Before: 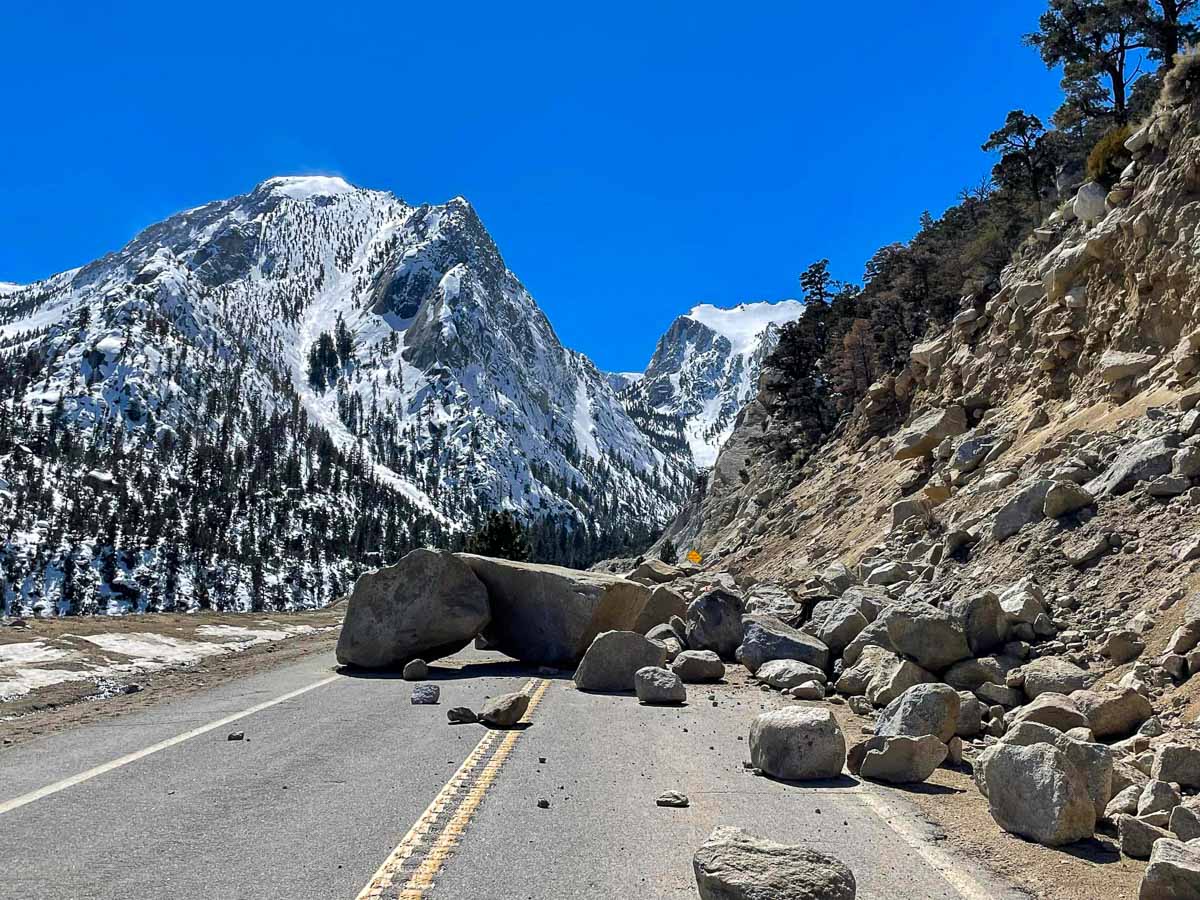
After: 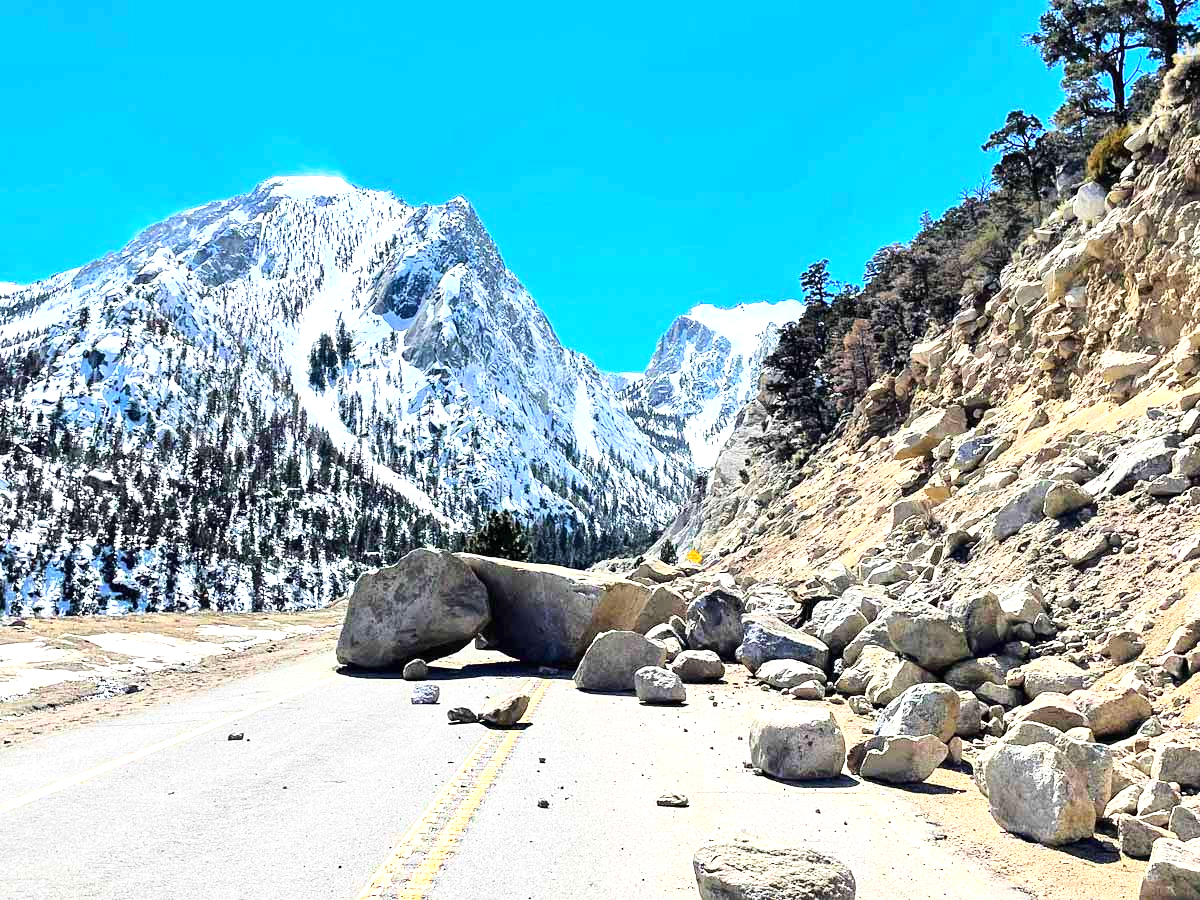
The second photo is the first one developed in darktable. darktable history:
base curve: curves: ch0 [(0, 0) (0.028, 0.03) (0.121, 0.232) (0.46, 0.748) (0.859, 0.968) (1, 1)]
exposure: black level correction 0, exposure 1.2 EV, compensate highlight preservation false
